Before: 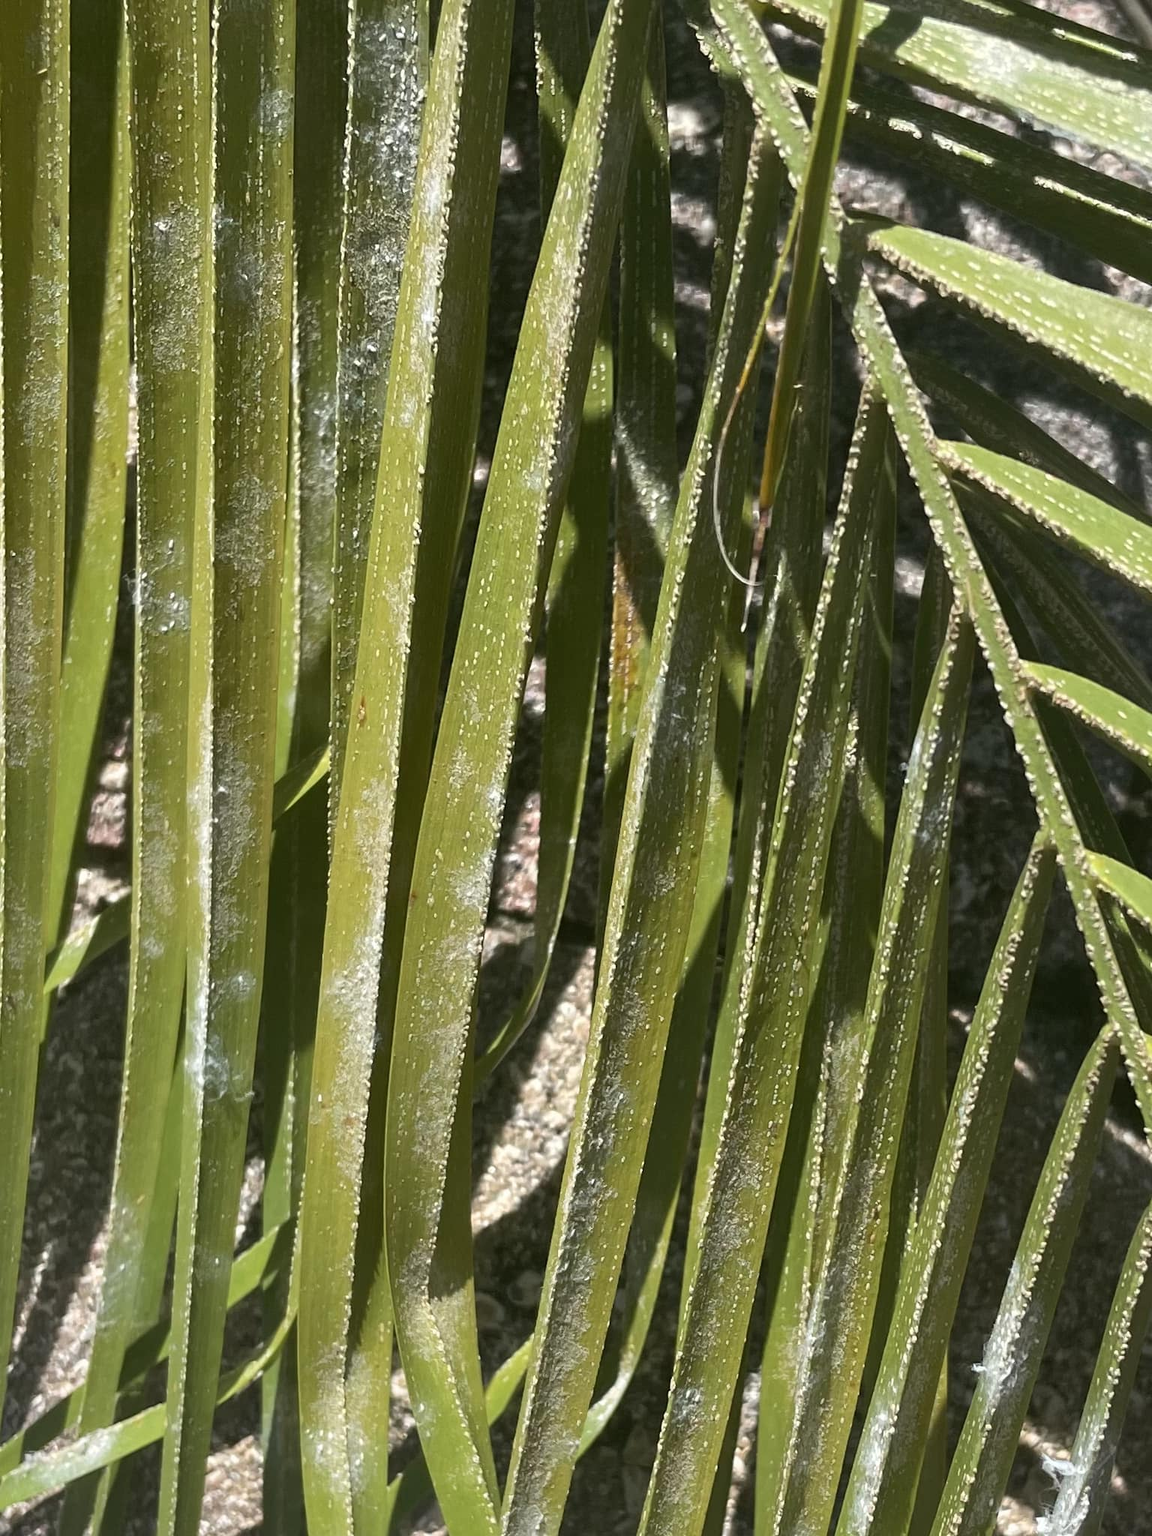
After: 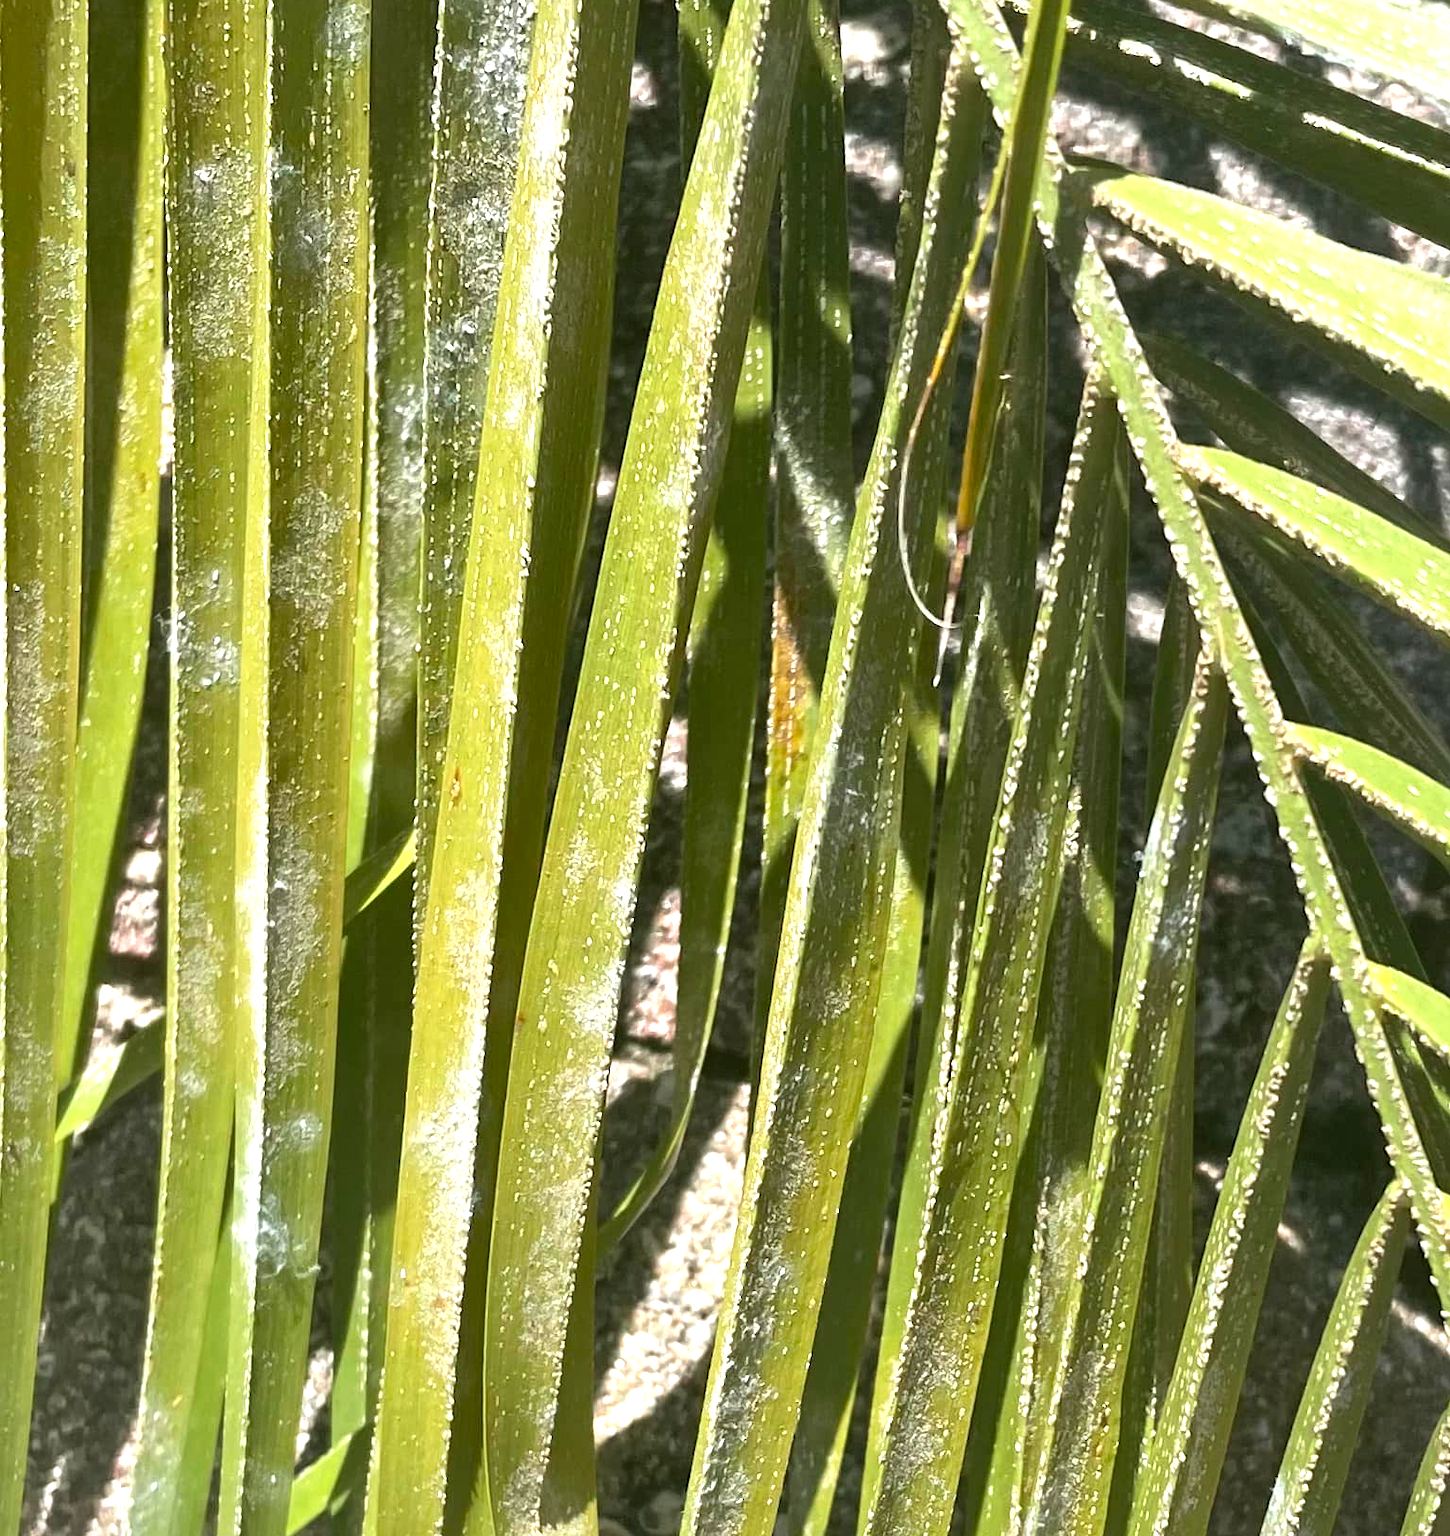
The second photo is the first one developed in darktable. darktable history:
local contrast: mode bilateral grid, contrast 20, coarseness 50, detail 120%, midtone range 0.2
exposure: black level correction 0, exposure 0.9 EV, compensate highlight preservation false
crop and rotate: top 5.667%, bottom 14.937%
